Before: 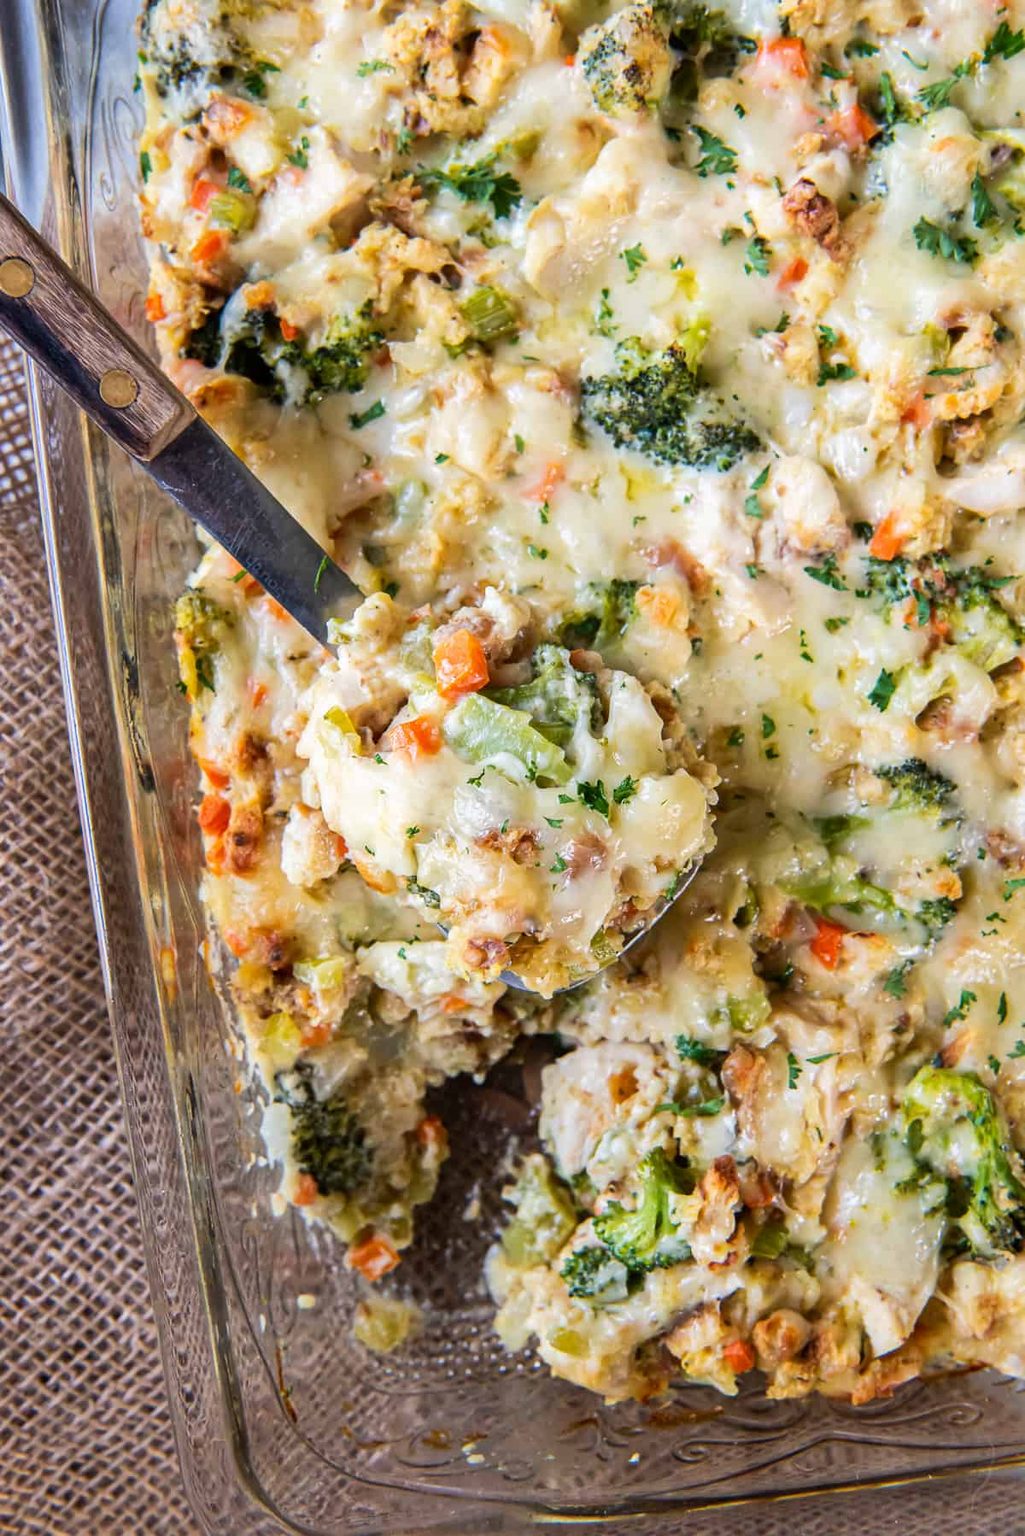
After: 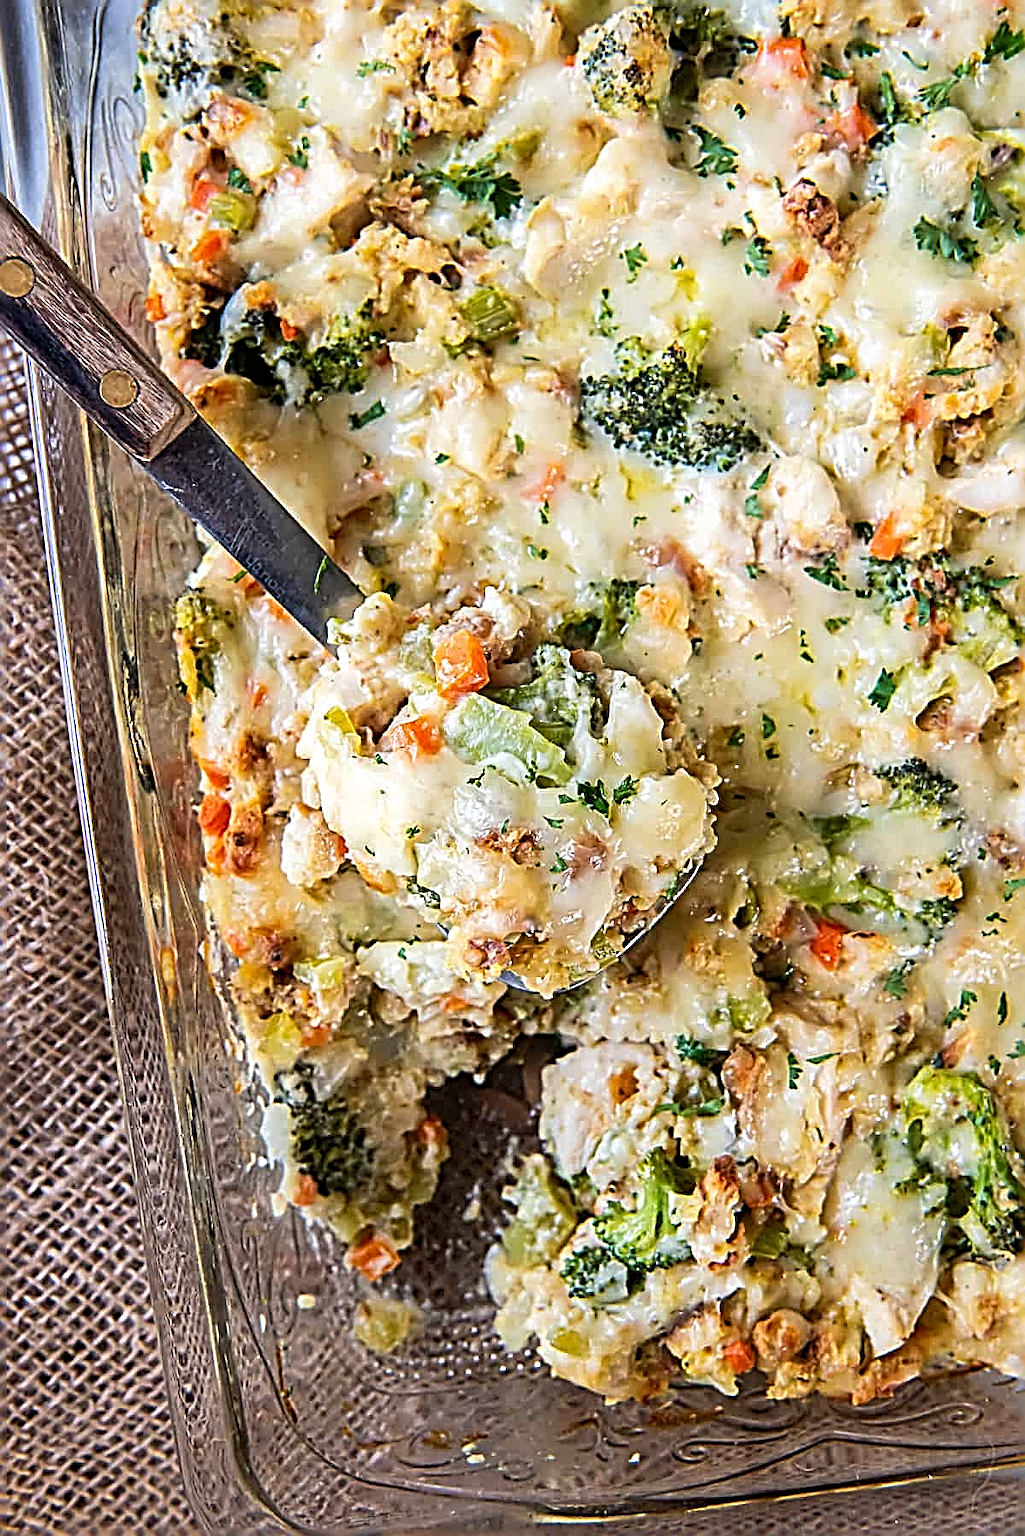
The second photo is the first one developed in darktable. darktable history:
levels: levels [0, 0.492, 0.984]
sharpen: radius 3.169, amount 1.738
